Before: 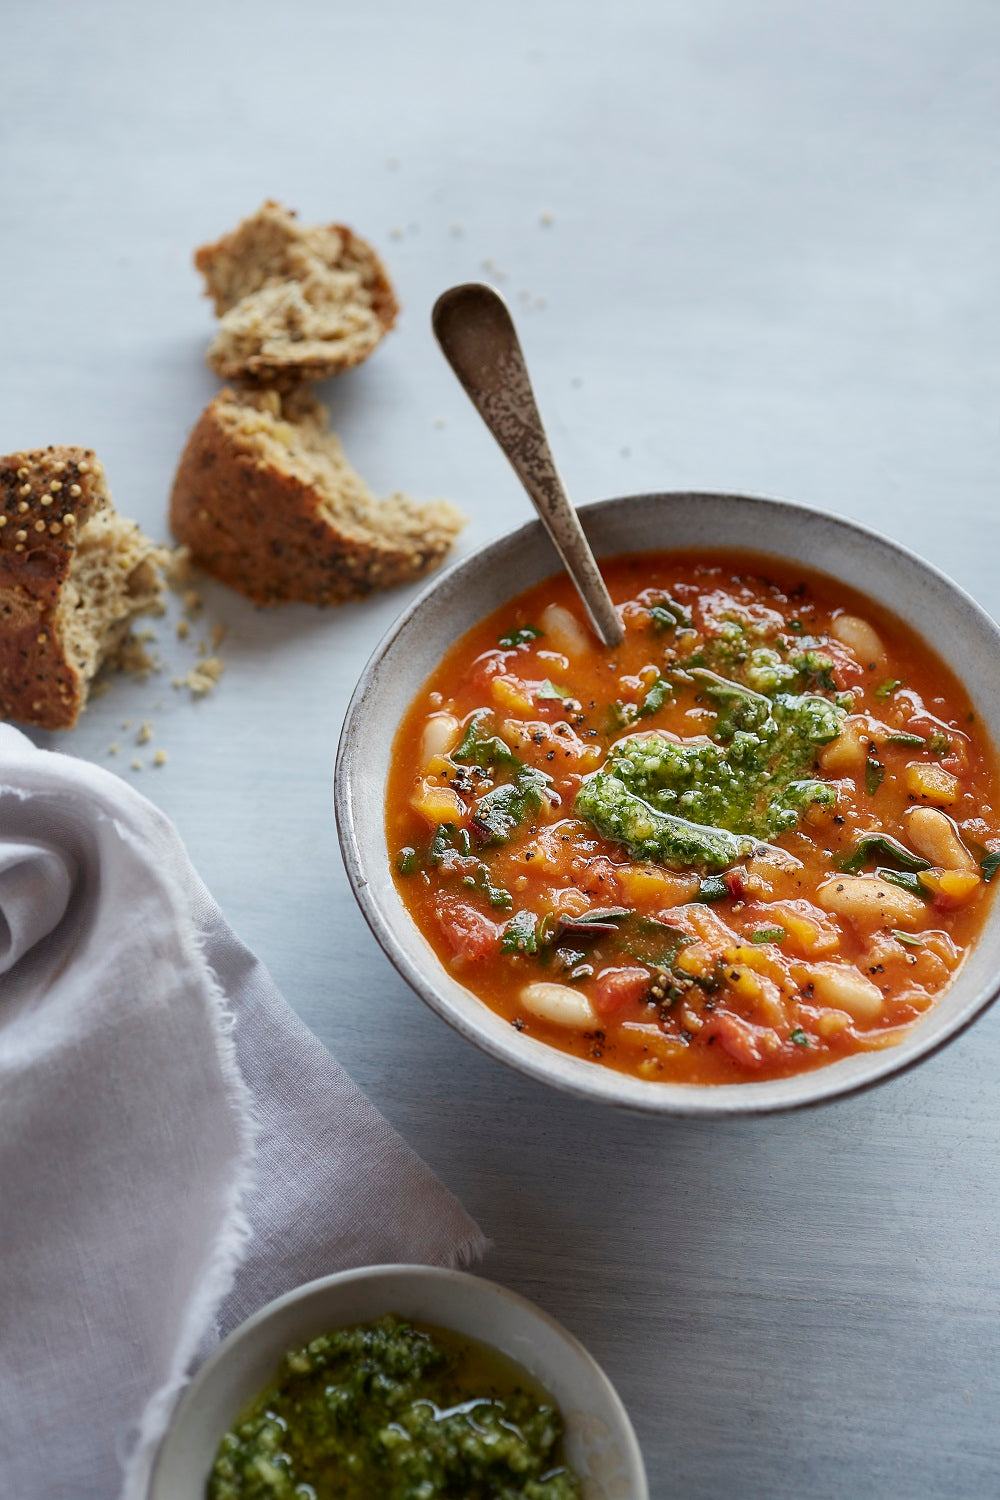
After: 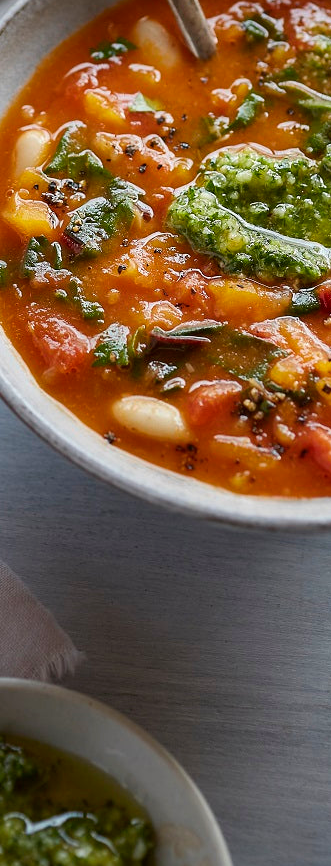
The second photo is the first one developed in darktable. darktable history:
crop: left 40.878%, top 39.176%, right 25.993%, bottom 3.081%
color zones: curves: ch0 [(0, 0.5) (0.143, 0.5) (0.286, 0.5) (0.429, 0.5) (0.62, 0.489) (0.714, 0.445) (0.844, 0.496) (1, 0.5)]; ch1 [(0, 0.5) (0.143, 0.5) (0.286, 0.5) (0.429, 0.5) (0.571, 0.5) (0.714, 0.523) (0.857, 0.5) (1, 0.5)]
color balance rgb: perceptual saturation grading › global saturation 10%, global vibrance 10%
